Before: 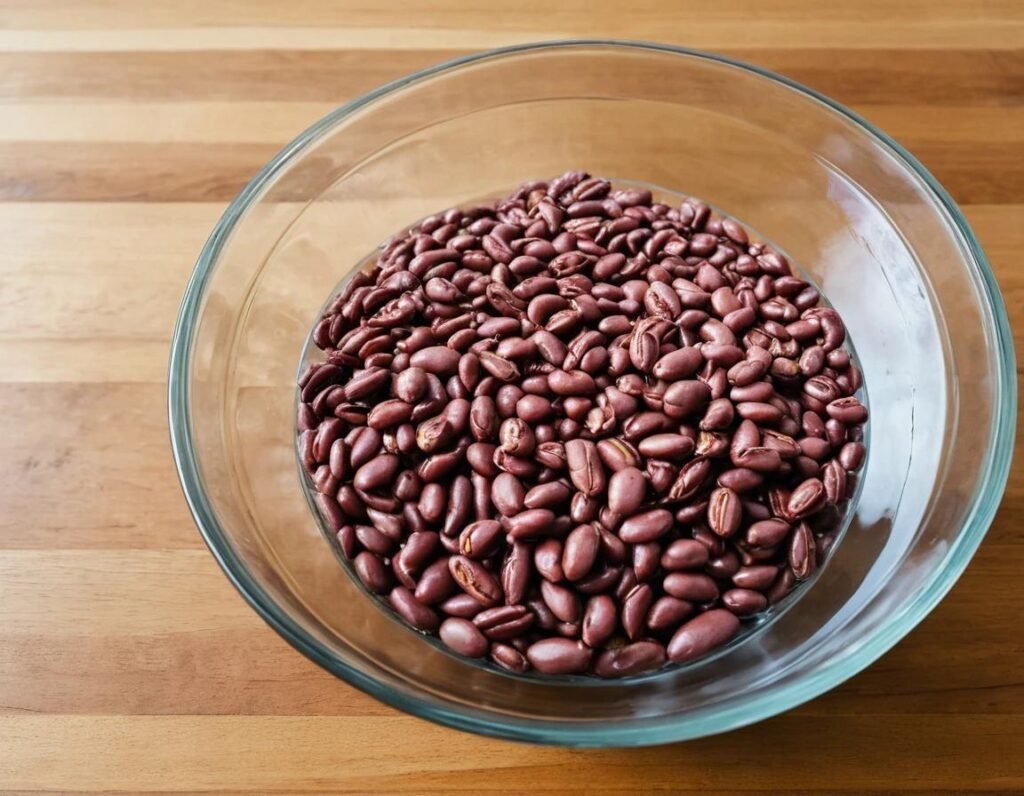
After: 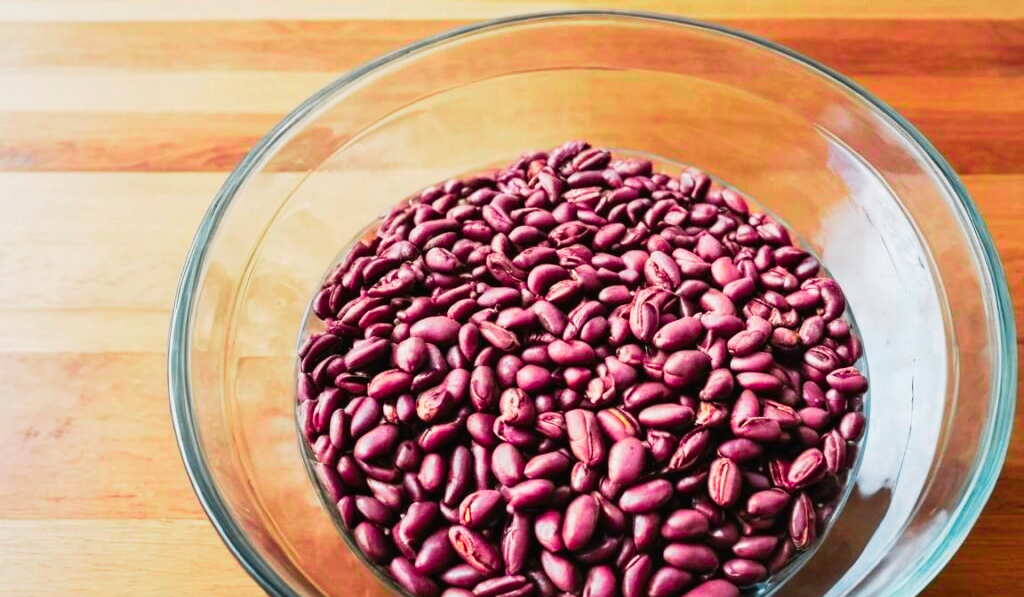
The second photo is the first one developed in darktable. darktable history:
tone curve: curves: ch0 [(0, 0.013) (0.104, 0.103) (0.258, 0.267) (0.448, 0.487) (0.709, 0.794) (0.895, 0.915) (0.994, 0.971)]; ch1 [(0, 0) (0.335, 0.298) (0.446, 0.413) (0.488, 0.484) (0.515, 0.508) (0.584, 0.623) (0.635, 0.661) (1, 1)]; ch2 [(0, 0) (0.314, 0.306) (0.436, 0.447) (0.502, 0.503) (0.538, 0.541) (0.568, 0.603) (0.641, 0.635) (0.717, 0.701) (1, 1)], preserve colors none
color zones: curves: ch0 [(0, 0.533) (0.126, 0.533) (0.234, 0.533) (0.368, 0.357) (0.5, 0.5) (0.625, 0.5) (0.74, 0.637) (0.875, 0.5)]; ch1 [(0.004, 0.708) (0.129, 0.662) (0.25, 0.5) (0.375, 0.331) (0.496, 0.396) (0.625, 0.649) (0.739, 0.26) (0.875, 0.5) (1, 0.478)]; ch2 [(0, 0.409) (0.132, 0.403) (0.236, 0.558) (0.379, 0.448) (0.5, 0.5) (0.625, 0.5) (0.691, 0.39) (0.875, 0.5)]
color balance rgb: perceptual saturation grading › global saturation 0.278%, global vibrance 18.82%
crop: top 3.839%, bottom 21.108%
